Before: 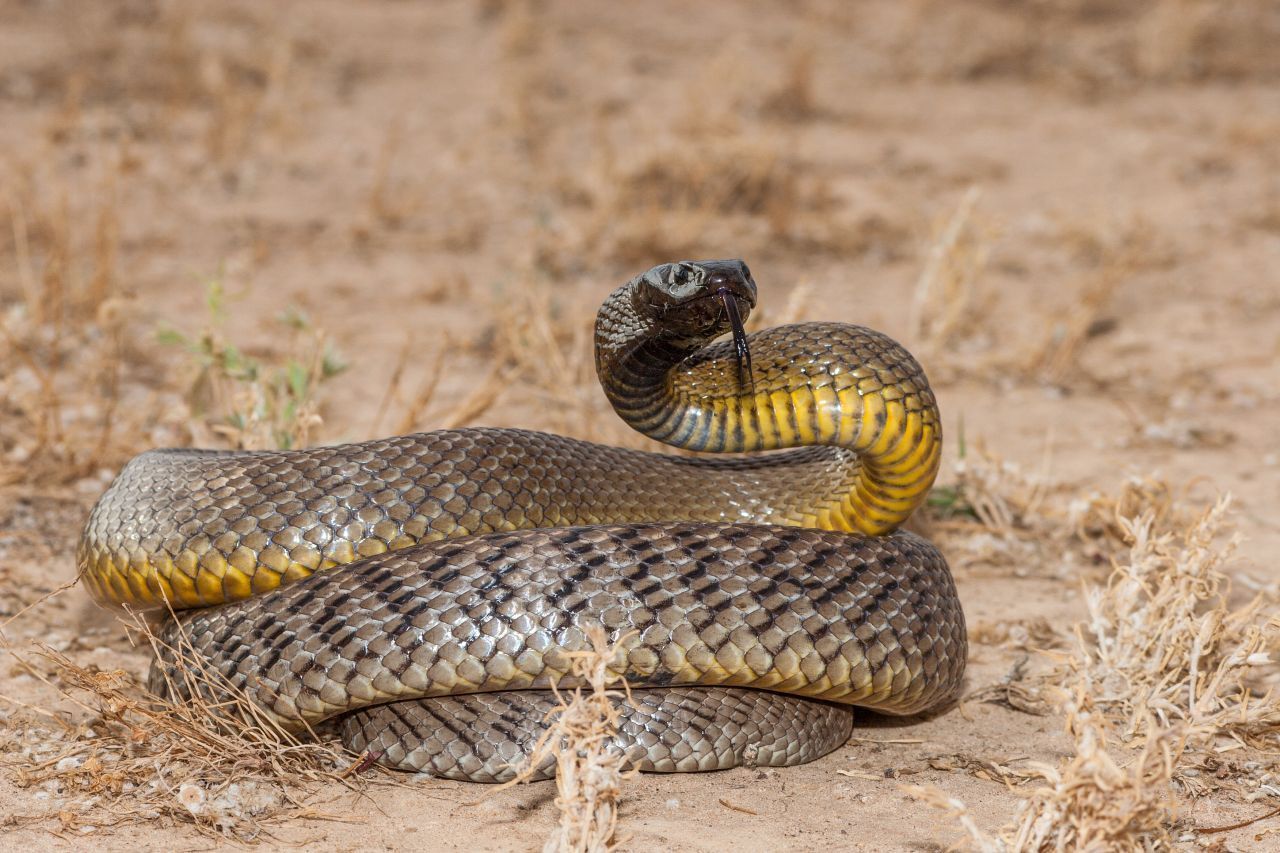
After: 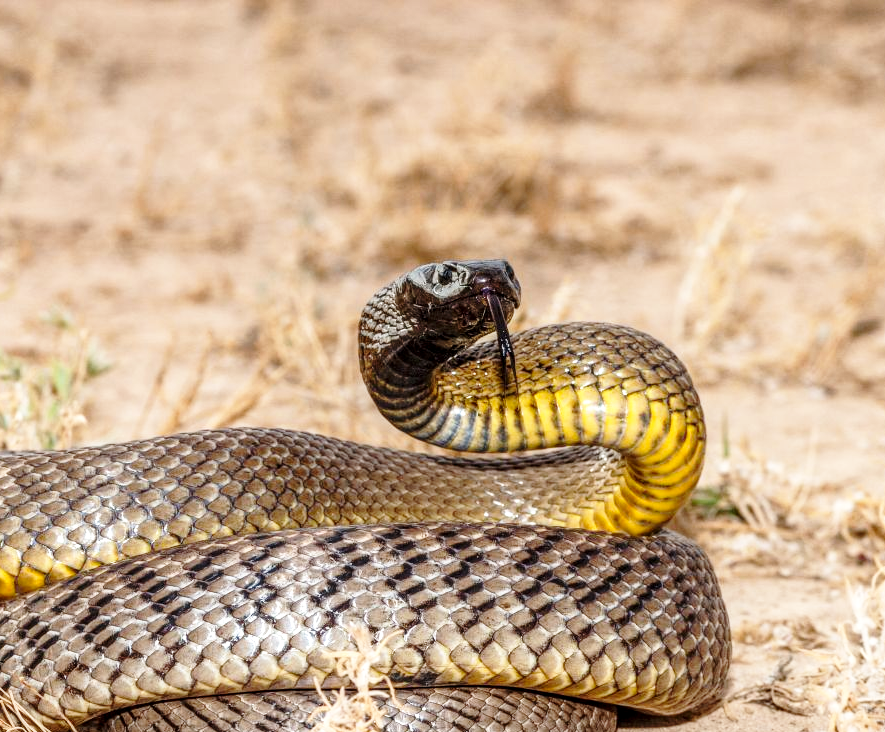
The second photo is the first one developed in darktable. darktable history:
crop: left 18.439%, right 12.367%, bottom 14.146%
base curve: curves: ch0 [(0, 0) (0.028, 0.03) (0.121, 0.232) (0.46, 0.748) (0.859, 0.968) (1, 1)], preserve colors none
local contrast: detail 130%
